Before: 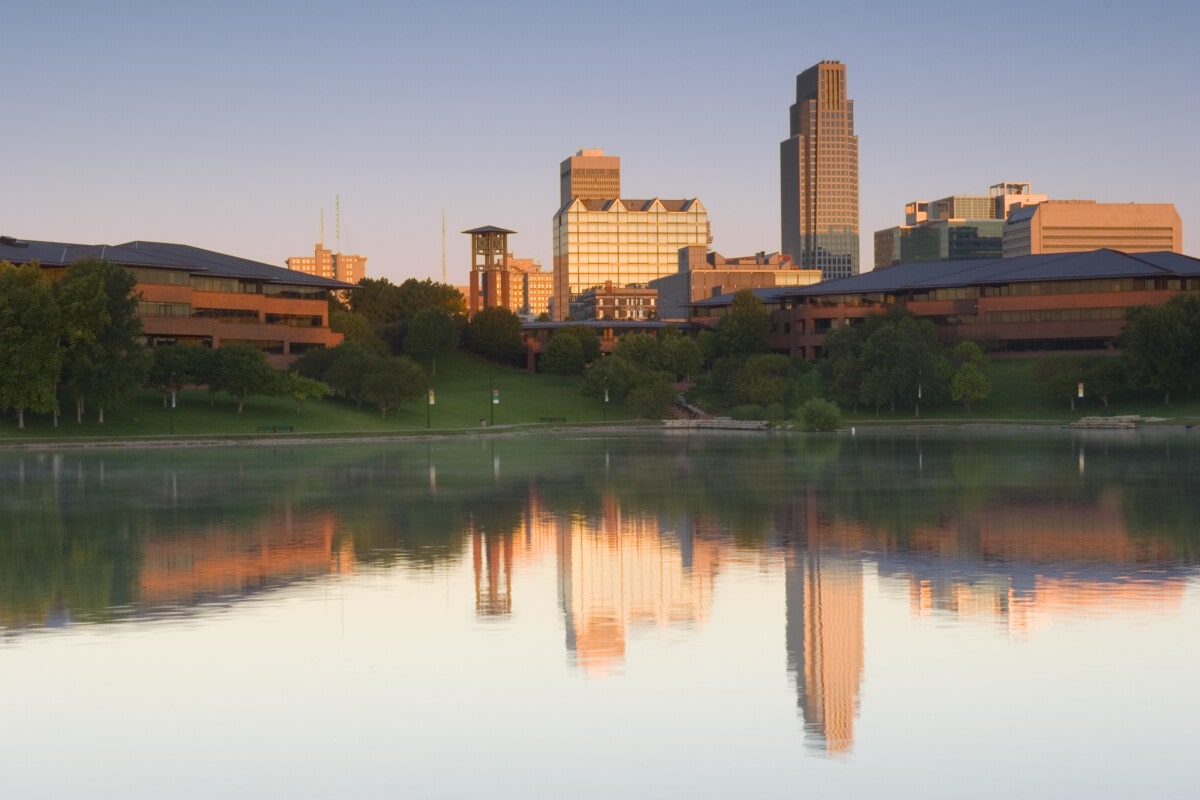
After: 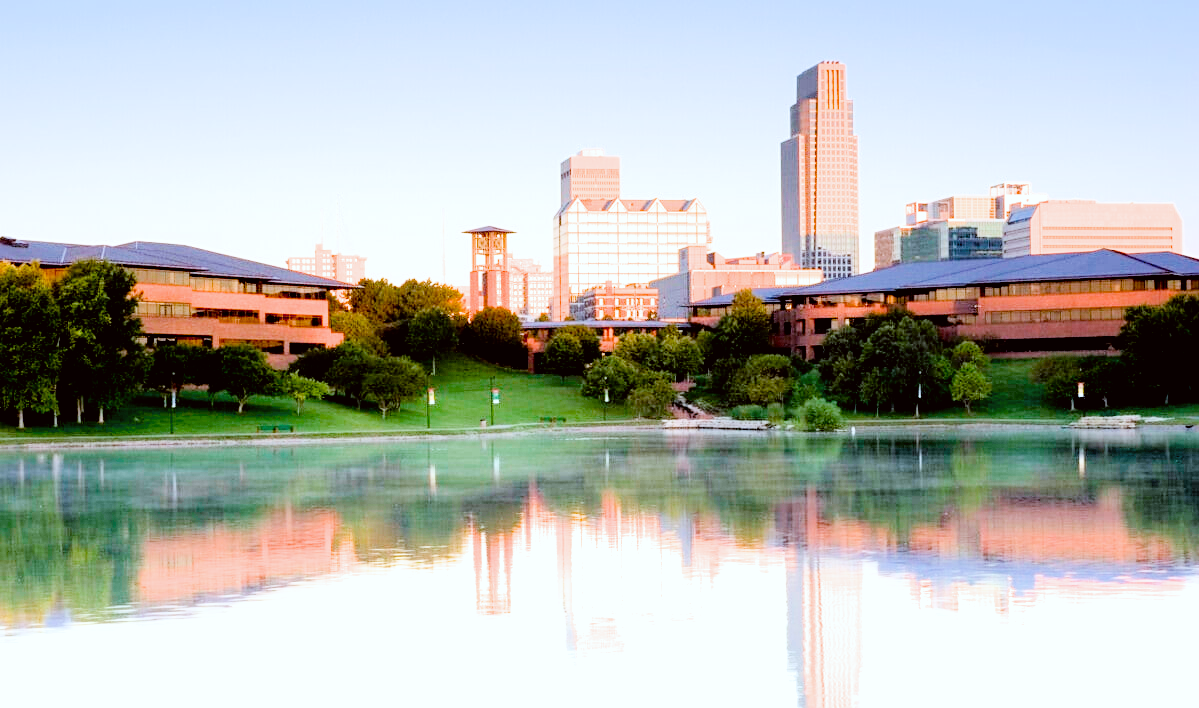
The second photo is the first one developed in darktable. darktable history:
exposure: black level correction 0.015, exposure 1.778 EV, compensate highlight preservation false
color correction: highlights a* -2.92, highlights b* -1.9, shadows a* 2.38, shadows b* 3
crop and rotate: top 0%, bottom 11.425%
sharpen: amount 0.211
filmic rgb: black relative exposure -7.65 EV, white relative exposure 4.56 EV, hardness 3.61, contrast 1.057
color calibration: illuminant custom, x 0.371, y 0.383, temperature 4280.84 K, saturation algorithm version 1 (2020)
tone equalizer: -8 EV -1.09 EV, -7 EV -0.975 EV, -6 EV -0.881 EV, -5 EV -0.544 EV, -3 EV 0.552 EV, -2 EV 0.844 EV, -1 EV 1.01 EV, +0 EV 1.05 EV
